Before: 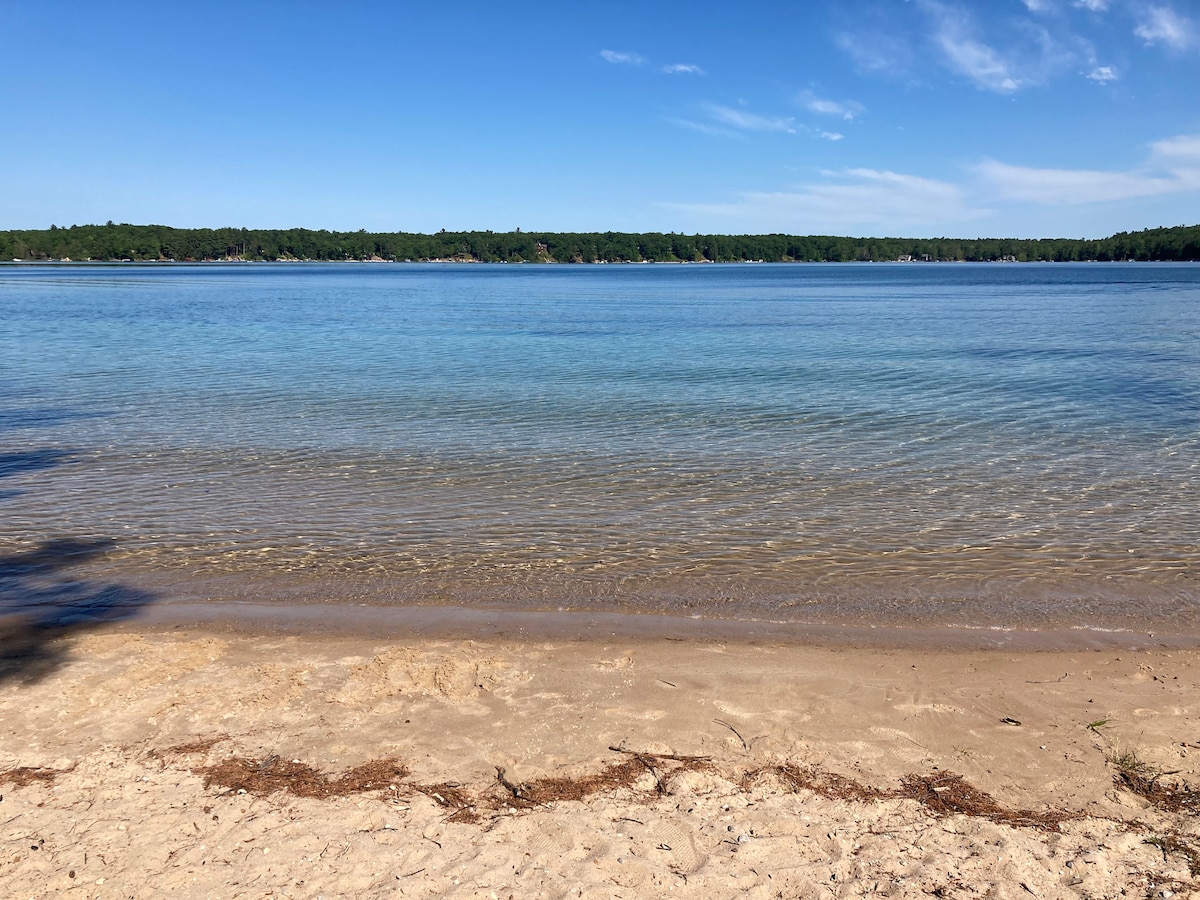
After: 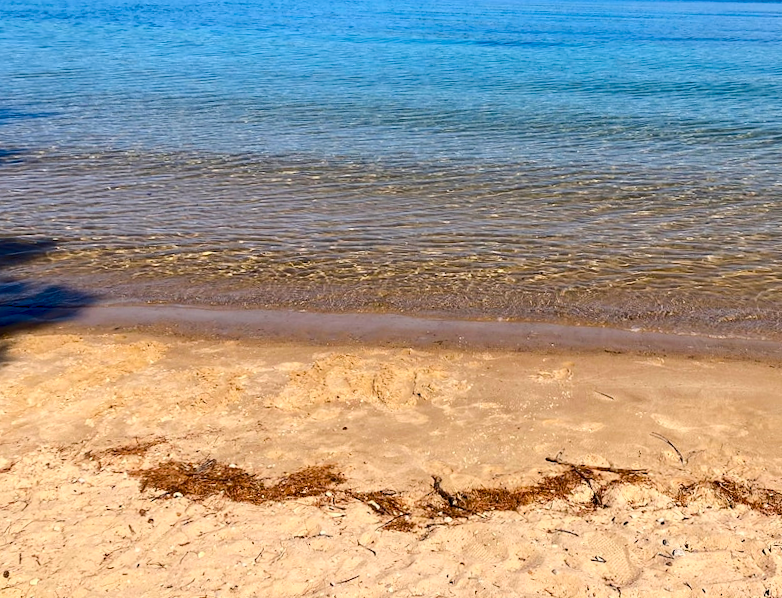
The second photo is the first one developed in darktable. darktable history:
exposure: black level correction 0.001, compensate highlight preservation false
color balance rgb: highlights gain › chroma 0.196%, highlights gain › hue 332.92°, global offset › luminance -0.286%, global offset › hue 258.6°, perceptual saturation grading › global saturation 25.7%, perceptual brilliance grading › mid-tones 10.364%, perceptual brilliance grading › shadows 15.845%, global vibrance 20%
crop and rotate: angle -1.2°, left 3.573%, top 31.626%, right 29.456%
contrast brightness saturation: contrast 0.202, brightness -0.112, saturation 0.103
